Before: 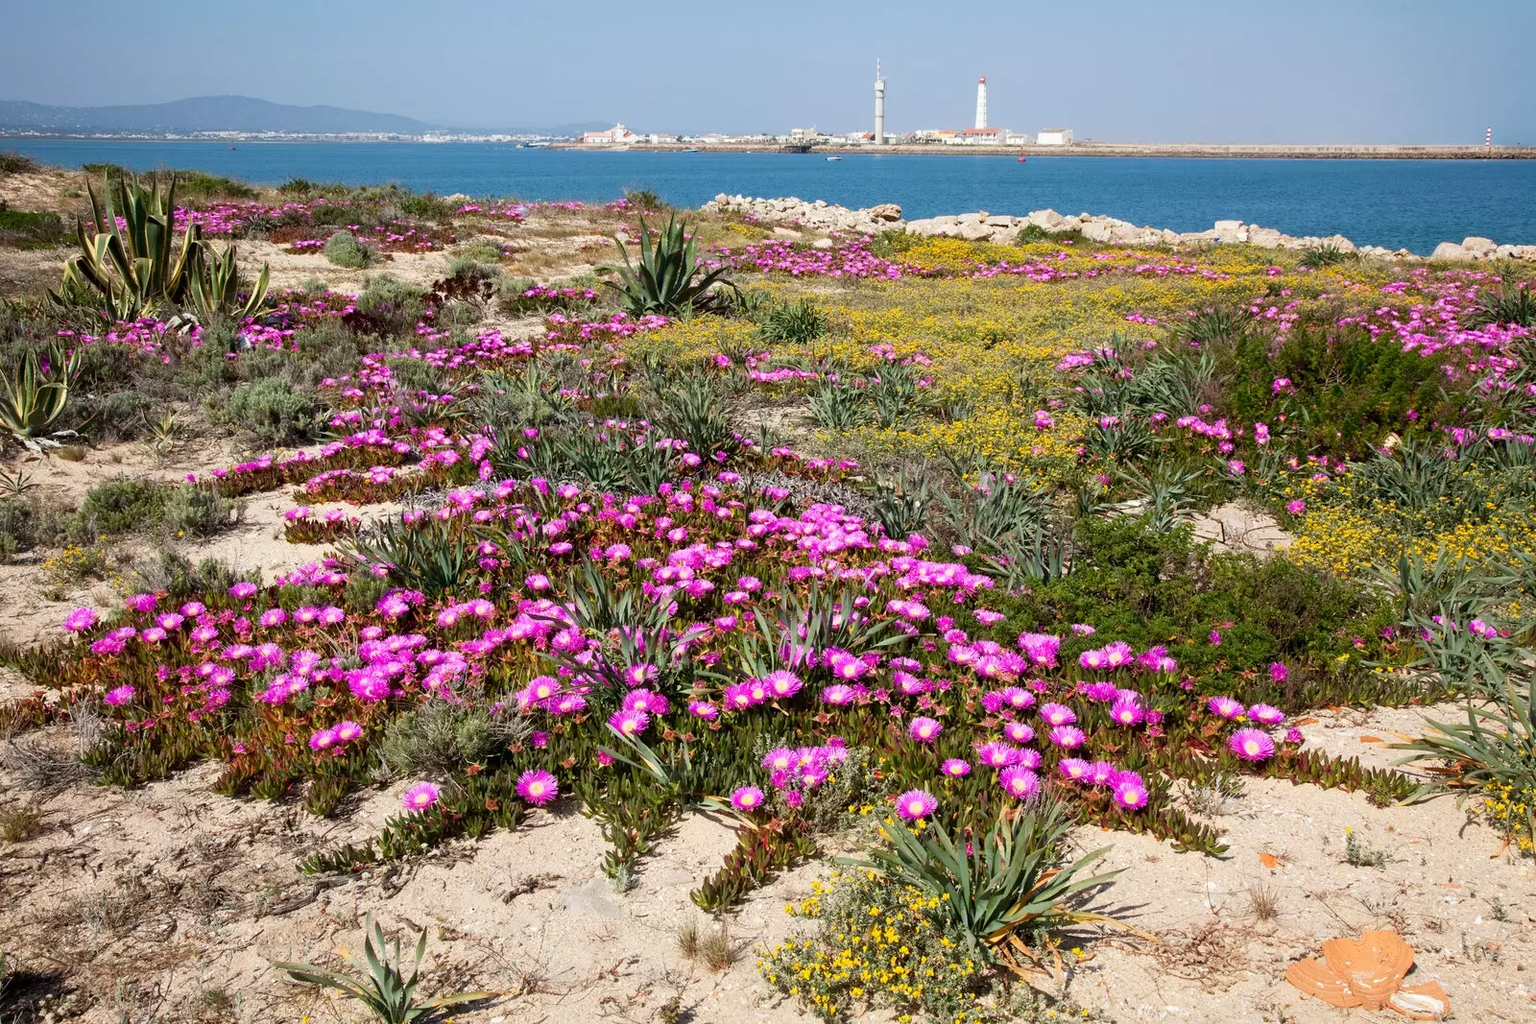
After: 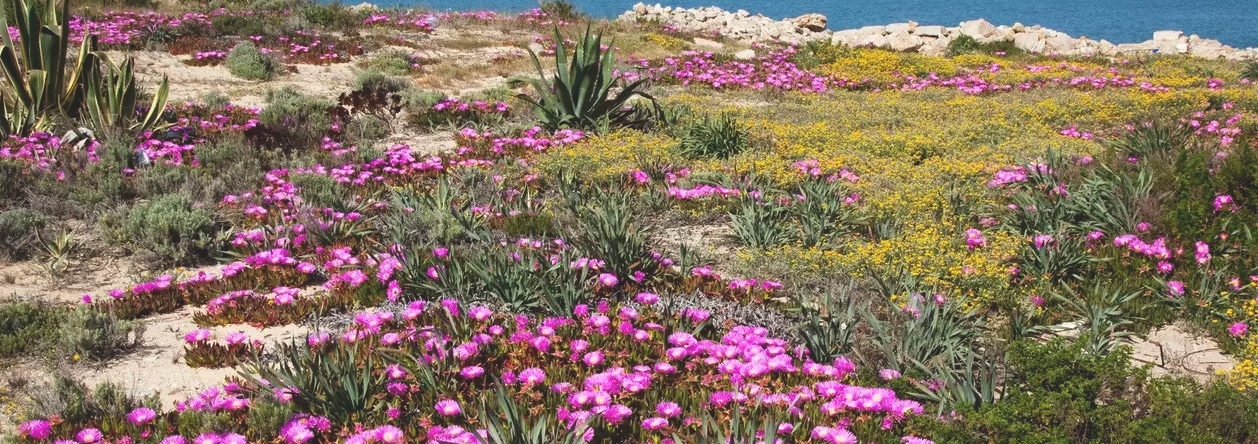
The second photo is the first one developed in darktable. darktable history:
exposure: black level correction -0.016, compensate highlight preservation false
crop: left 7.058%, top 18.688%, right 14.296%, bottom 39.629%
